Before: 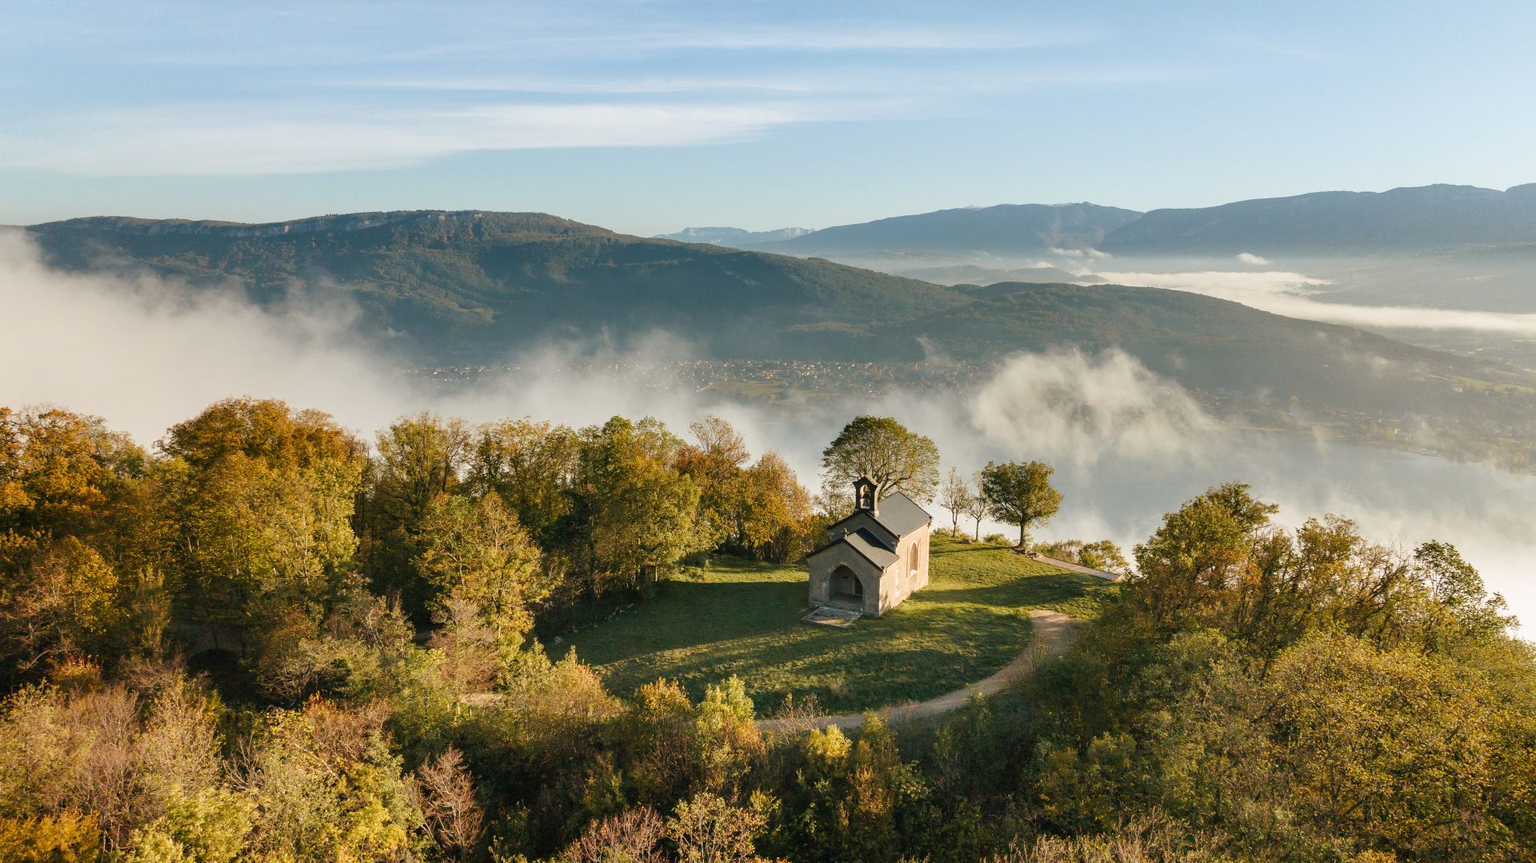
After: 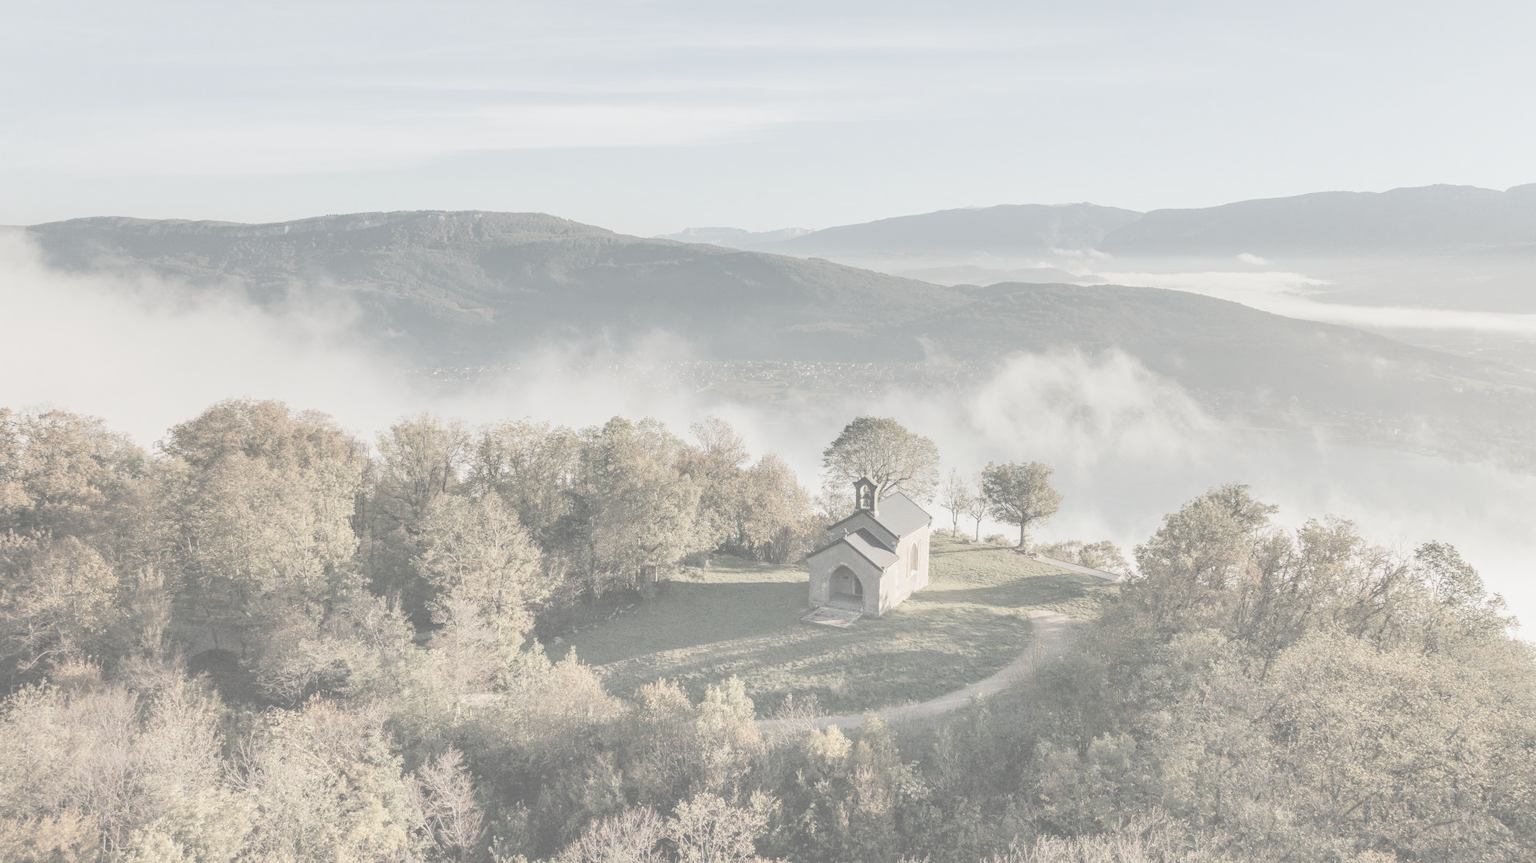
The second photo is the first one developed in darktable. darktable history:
local contrast: on, module defaults
exposure: exposure 0.13 EV, compensate highlight preservation false
contrast brightness saturation: contrast -0.336, brightness 0.741, saturation -0.797
